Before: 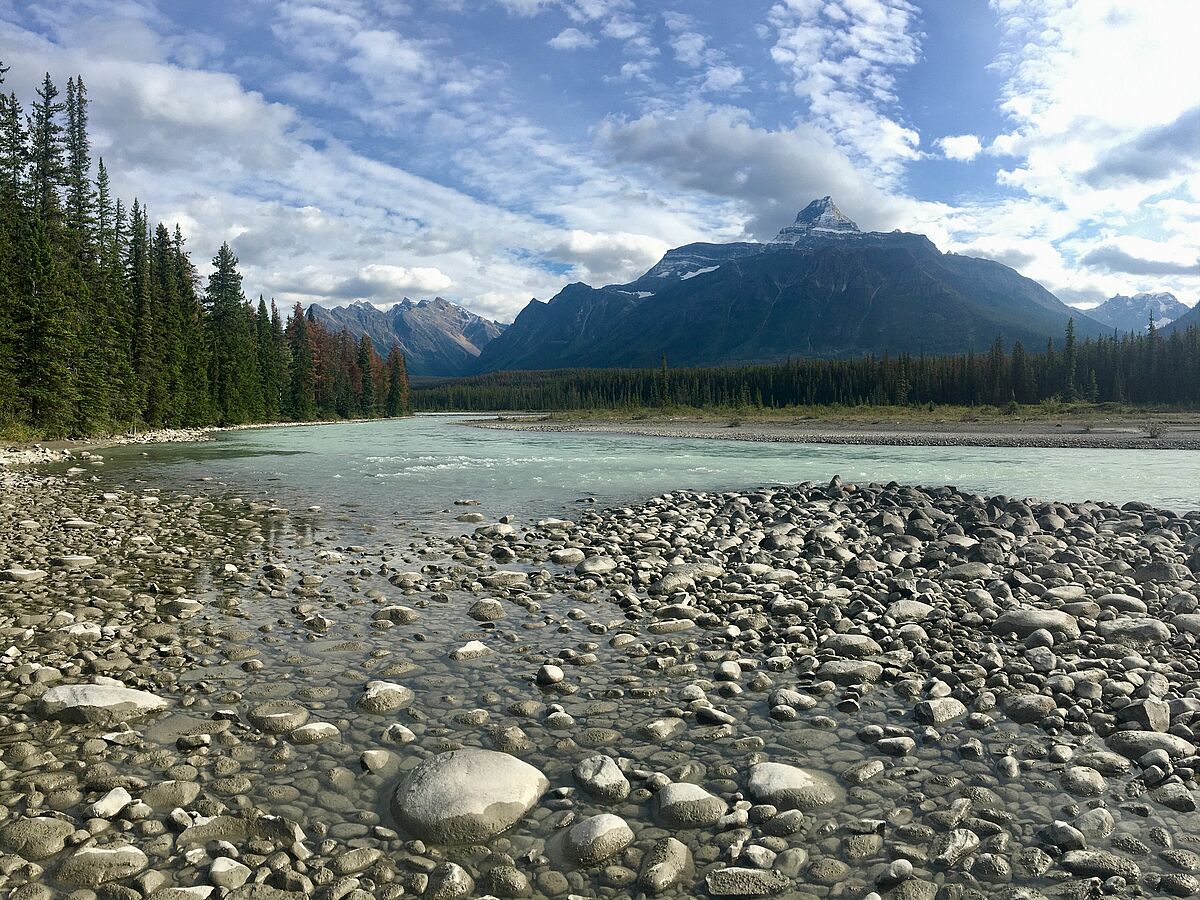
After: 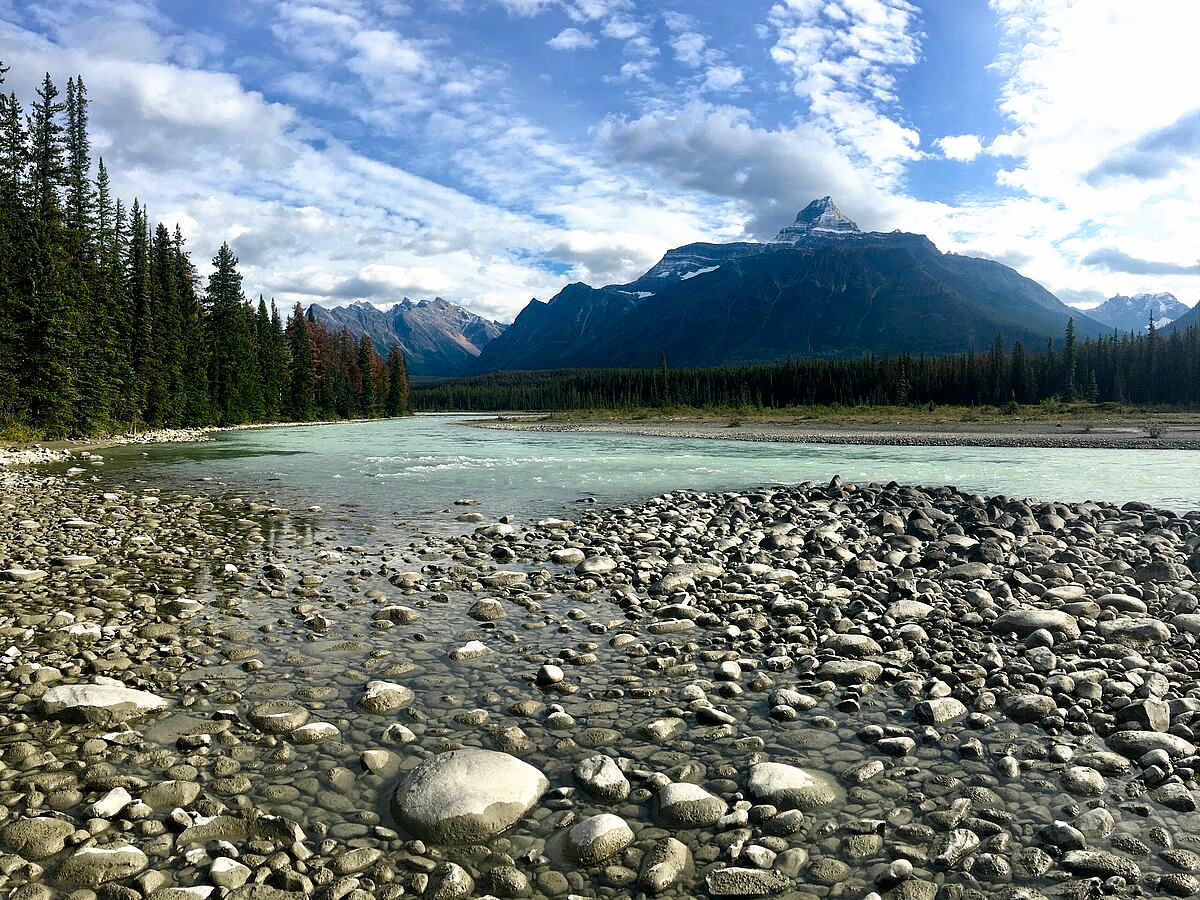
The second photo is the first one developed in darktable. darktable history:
tone curve: curves: ch0 [(0, 0) (0.003, 0) (0.011, 0.001) (0.025, 0.003) (0.044, 0.004) (0.069, 0.007) (0.1, 0.01) (0.136, 0.033) (0.177, 0.082) (0.224, 0.141) (0.277, 0.208) (0.335, 0.282) (0.399, 0.363) (0.468, 0.451) (0.543, 0.545) (0.623, 0.647) (0.709, 0.756) (0.801, 0.87) (0.898, 0.972) (1, 1)], preserve colors none
